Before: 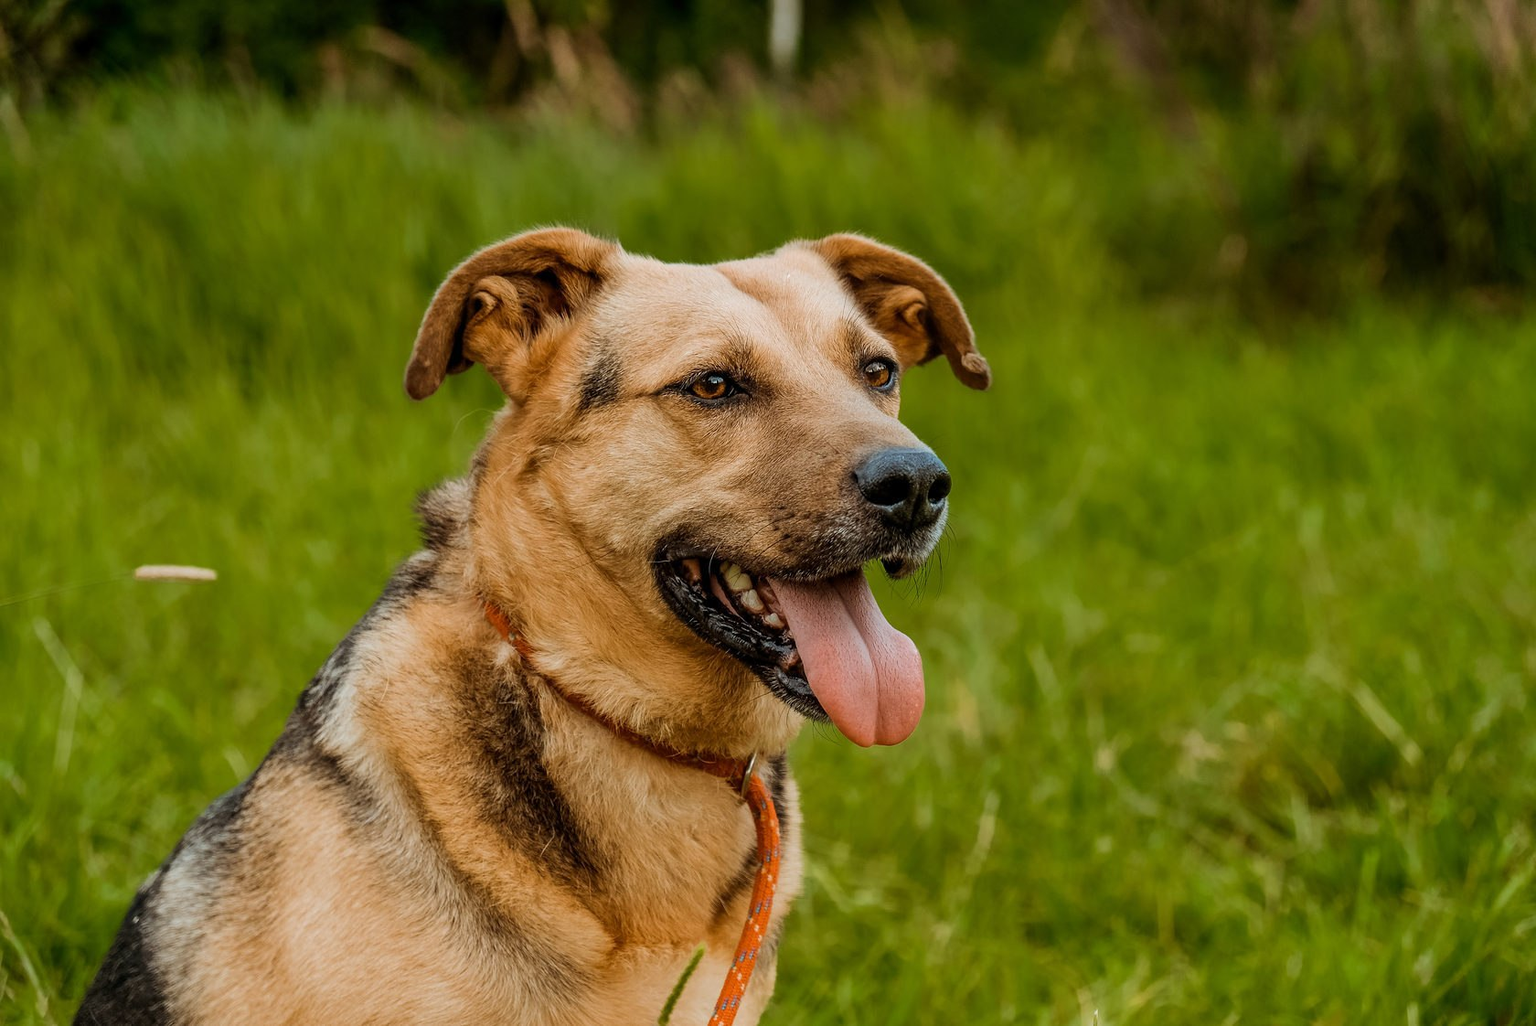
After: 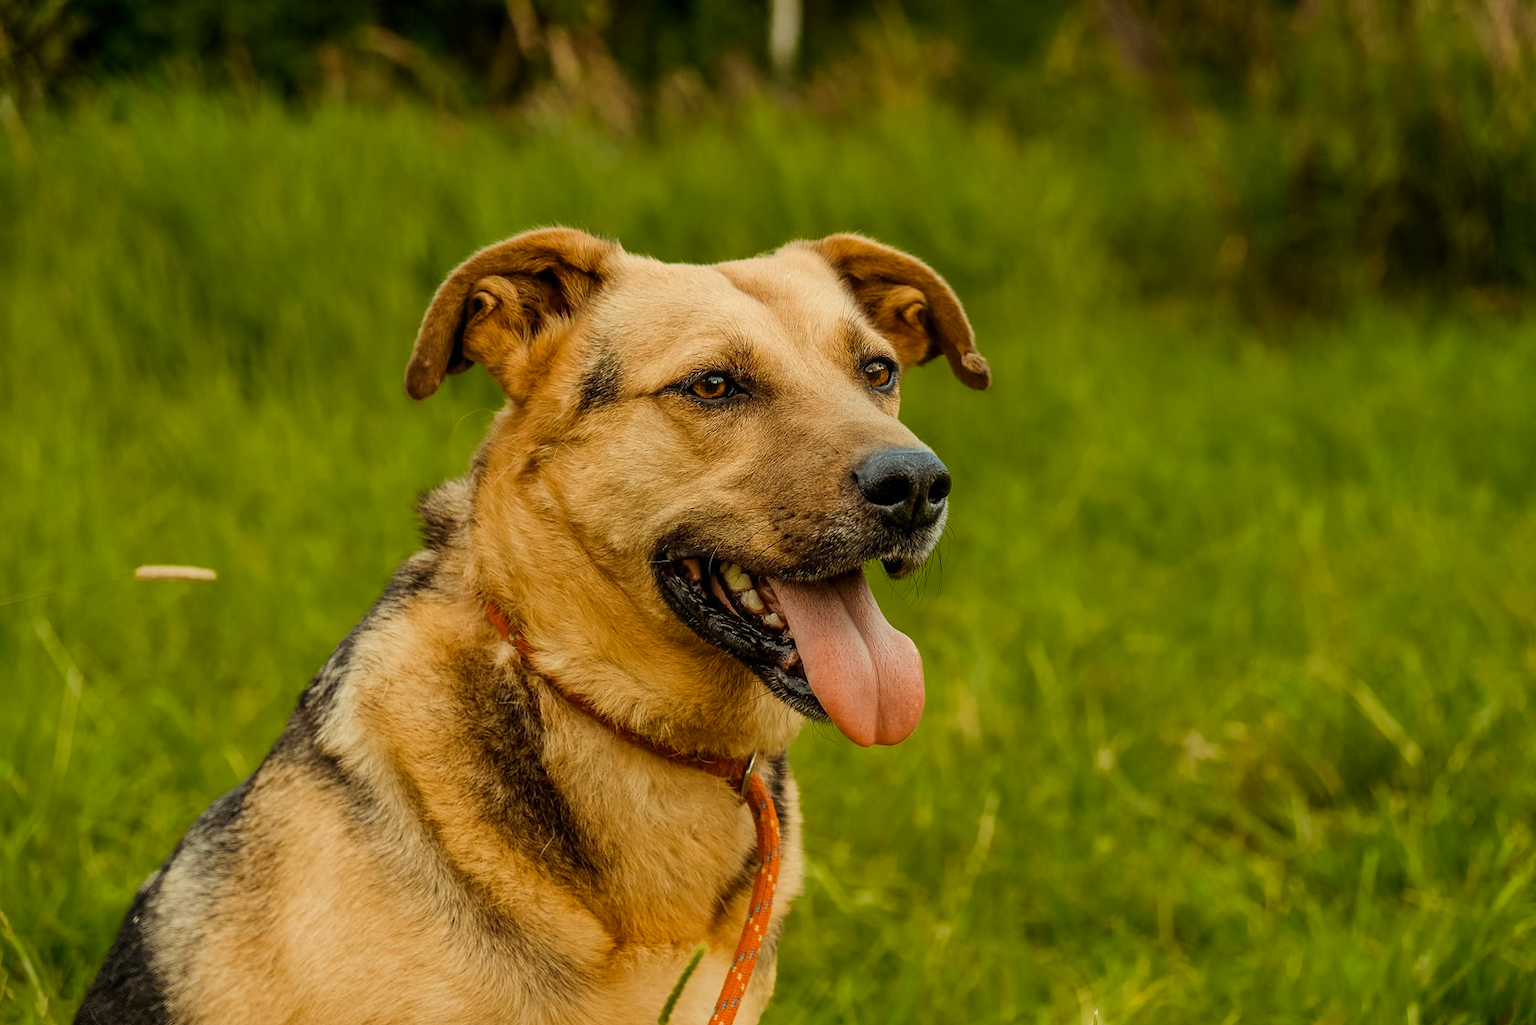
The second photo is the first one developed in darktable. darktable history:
color correction: highlights a* 2.6, highlights b* 23.52
